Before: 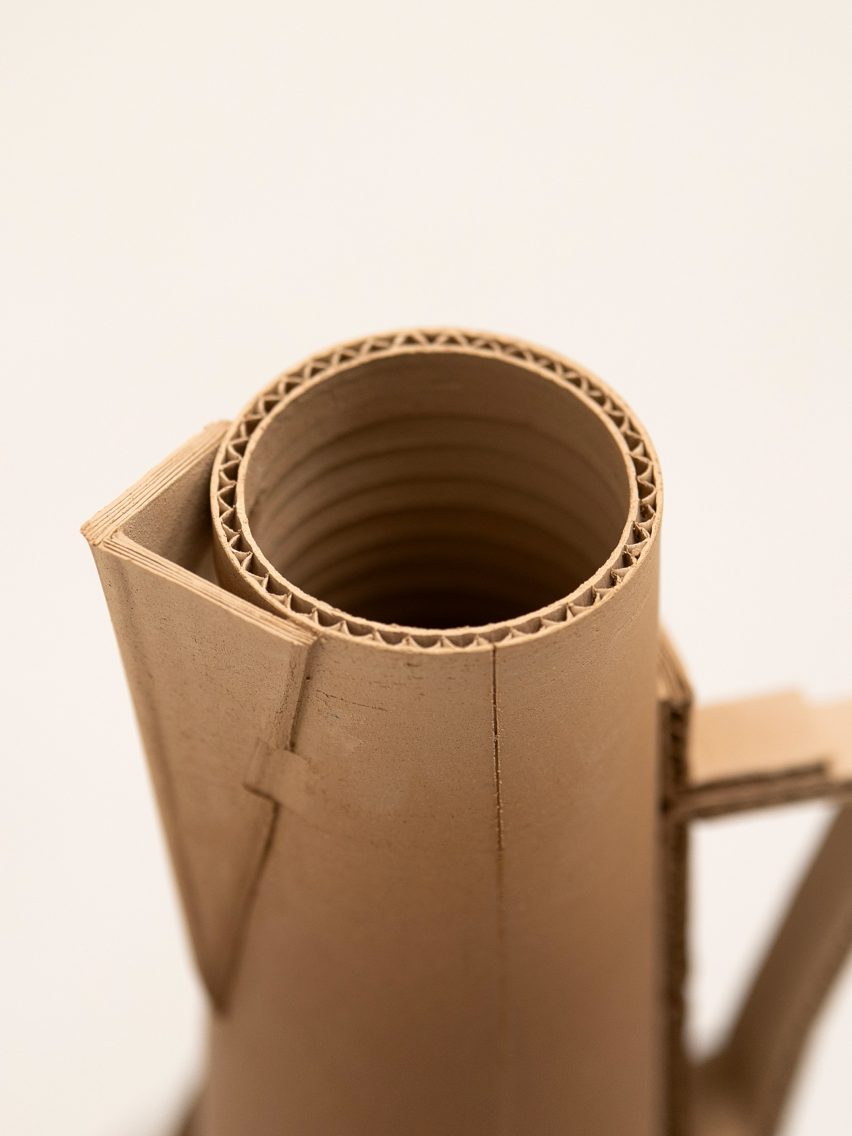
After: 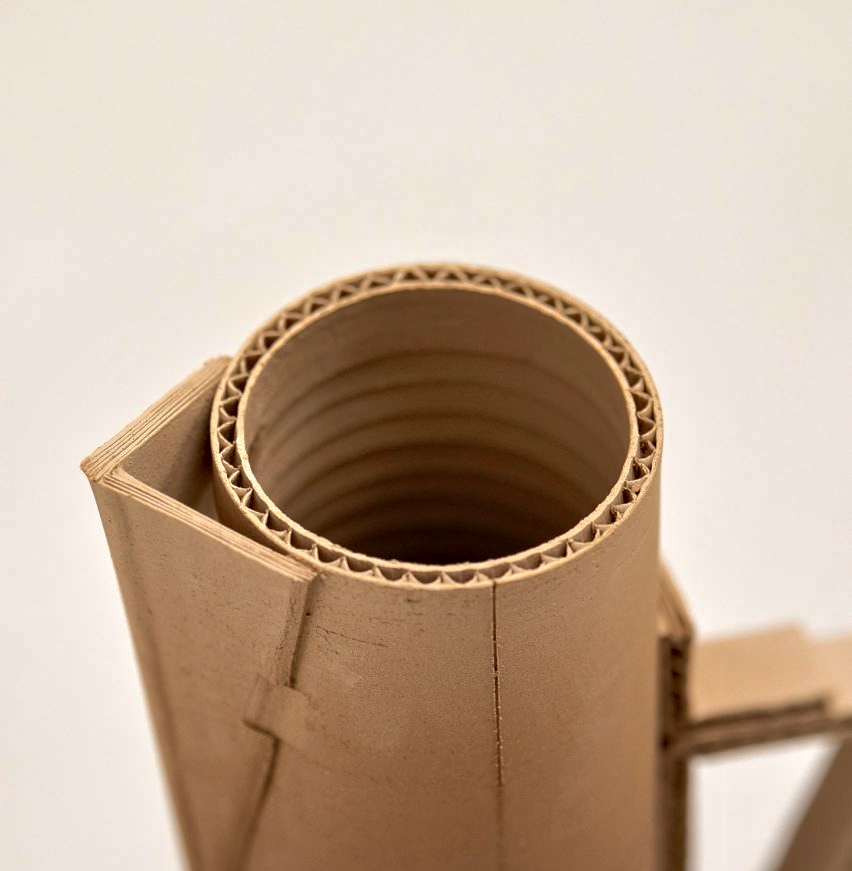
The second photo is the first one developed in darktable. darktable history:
crop: top 5.667%, bottom 17.637%
contrast equalizer: y [[0.531, 0.548, 0.559, 0.557, 0.544, 0.527], [0.5 ×6], [0.5 ×6], [0 ×6], [0 ×6]]
shadows and highlights: on, module defaults
